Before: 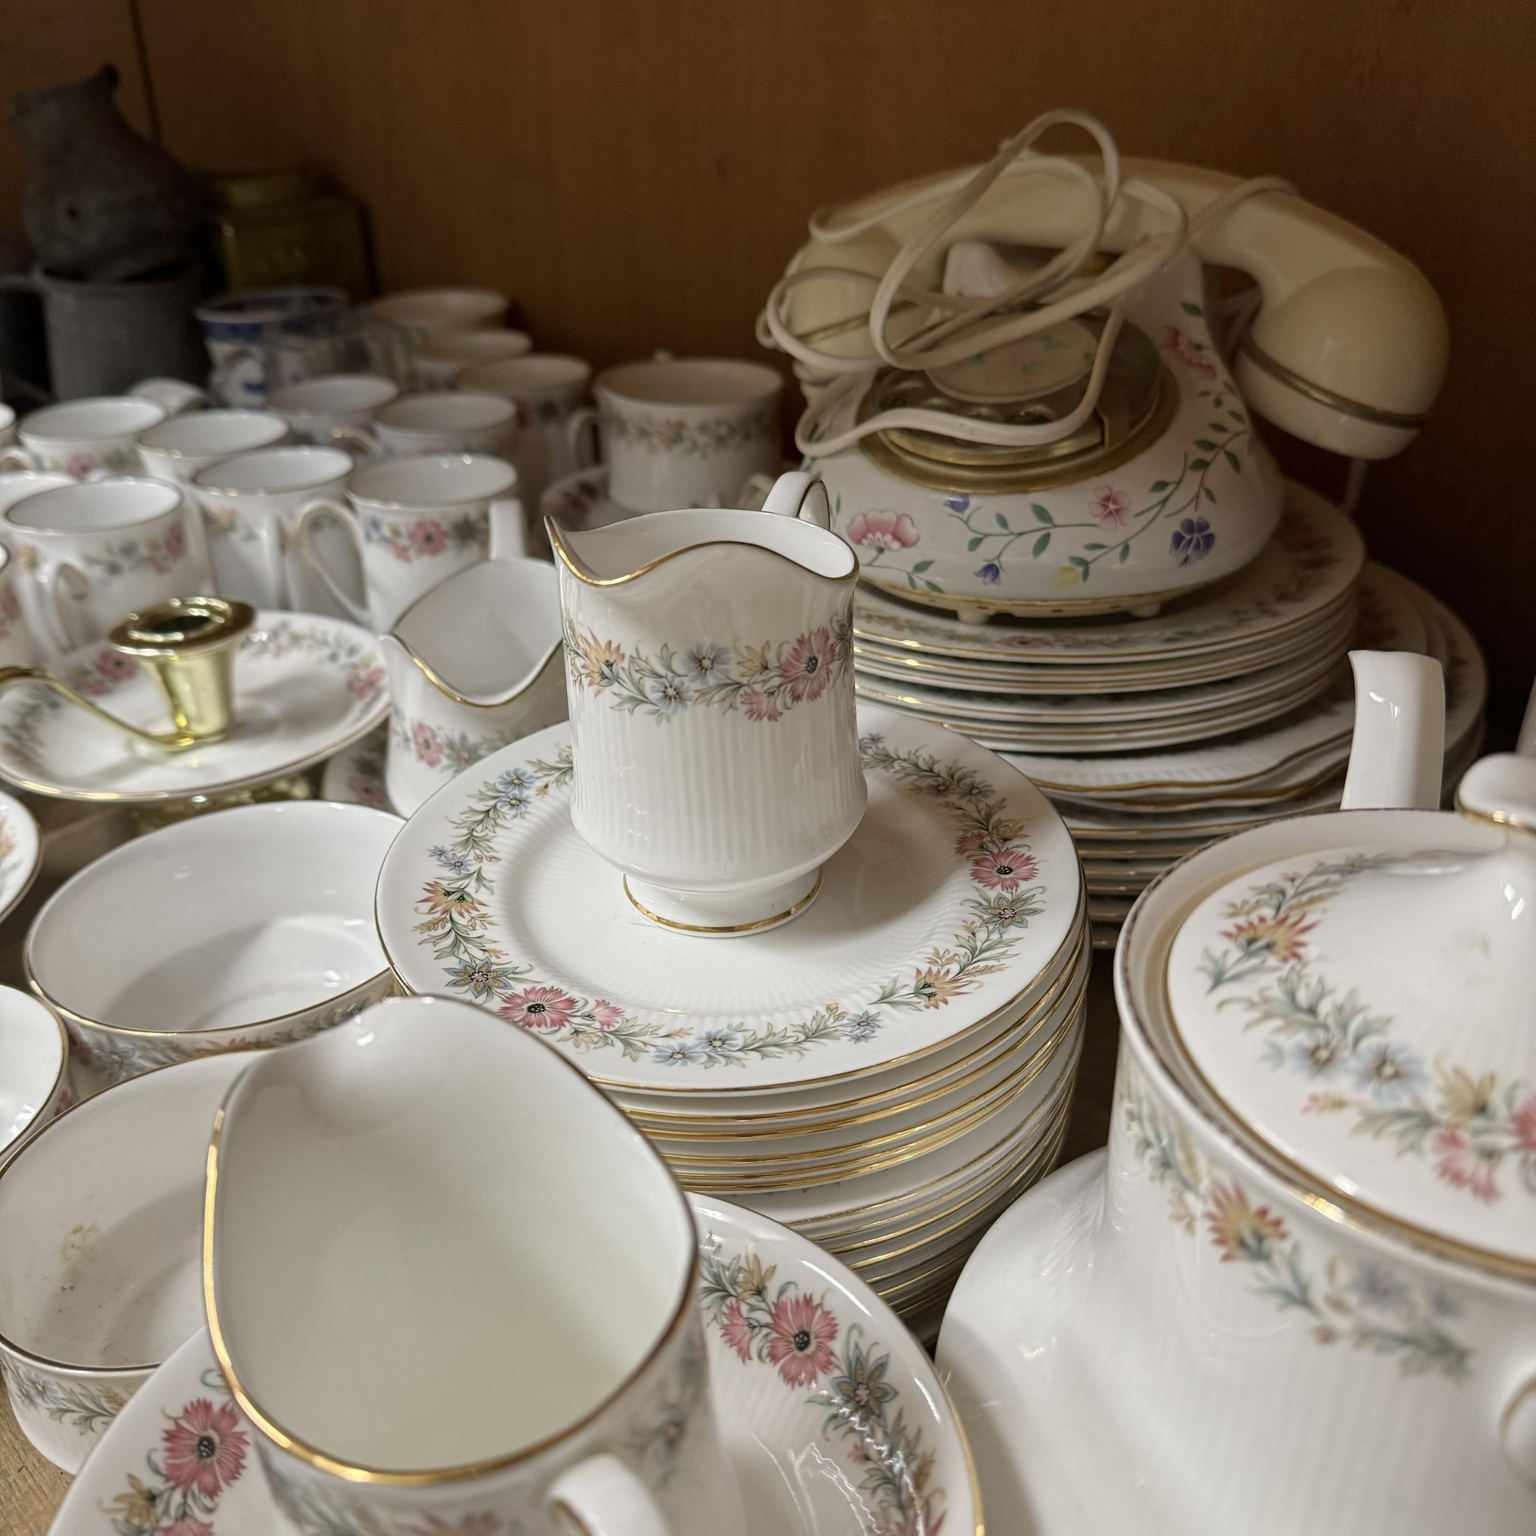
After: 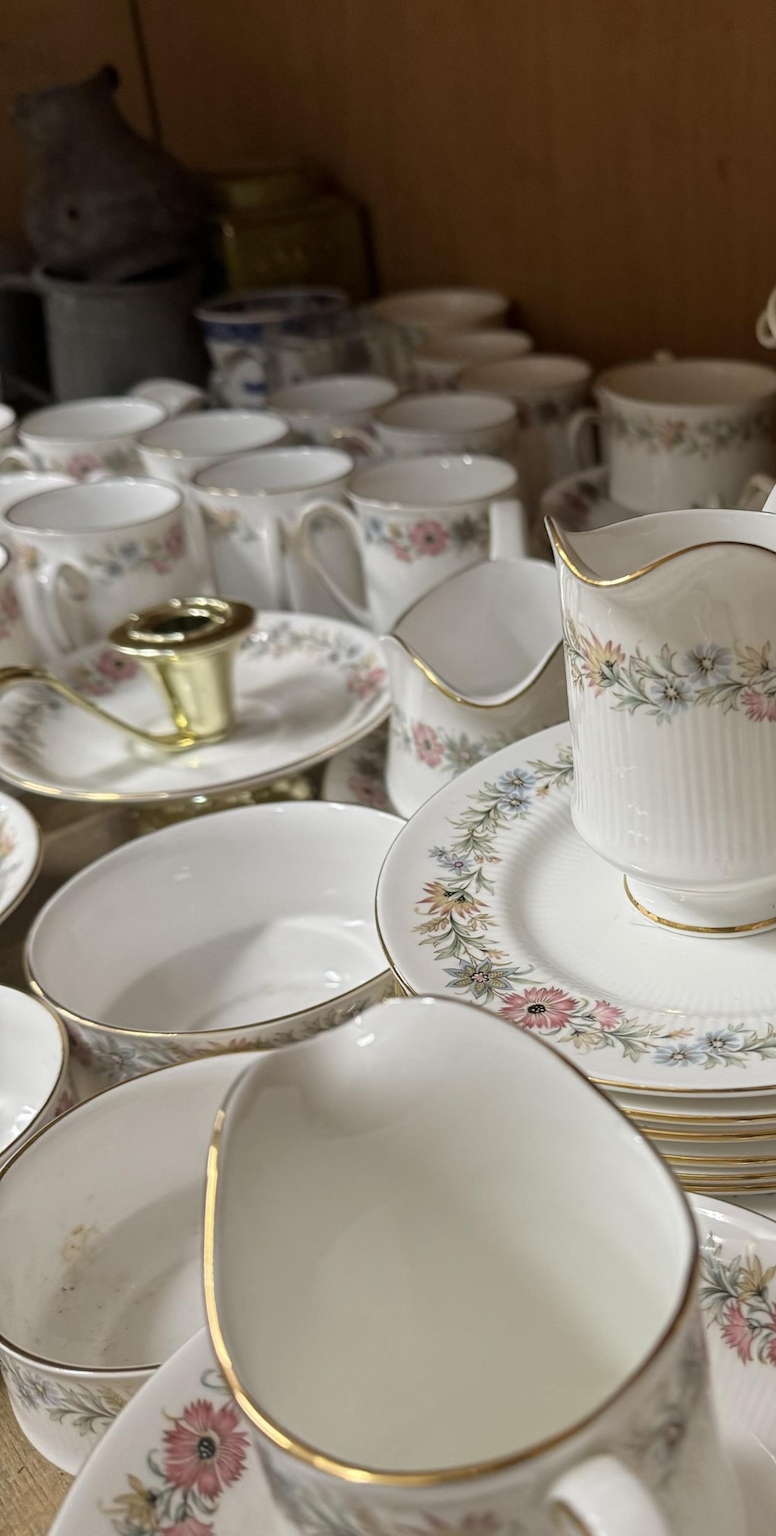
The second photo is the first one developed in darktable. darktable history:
crop and rotate: left 0.002%, top 0%, right 49.424%
